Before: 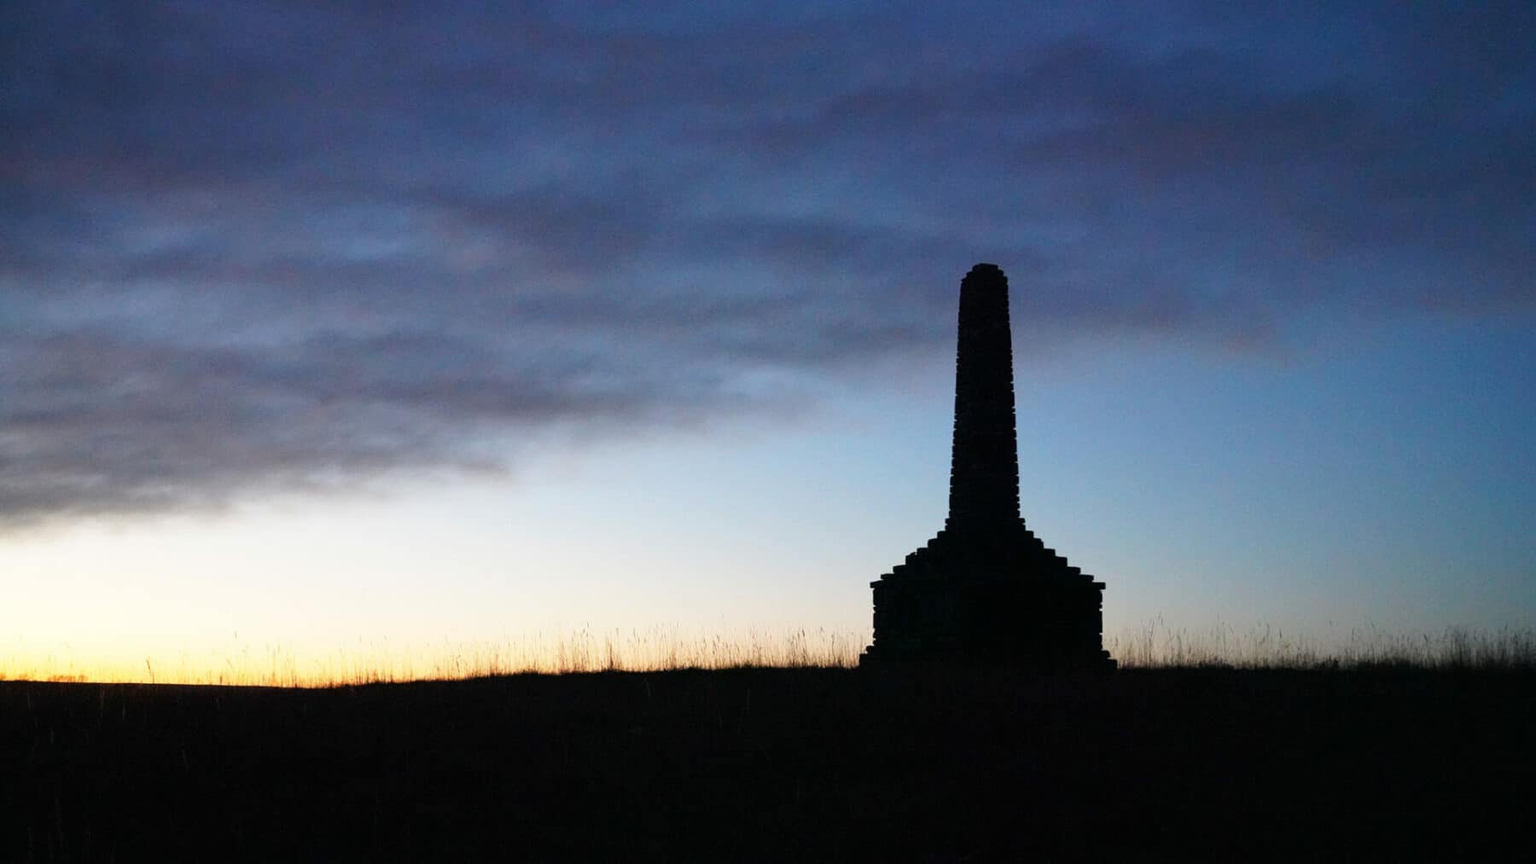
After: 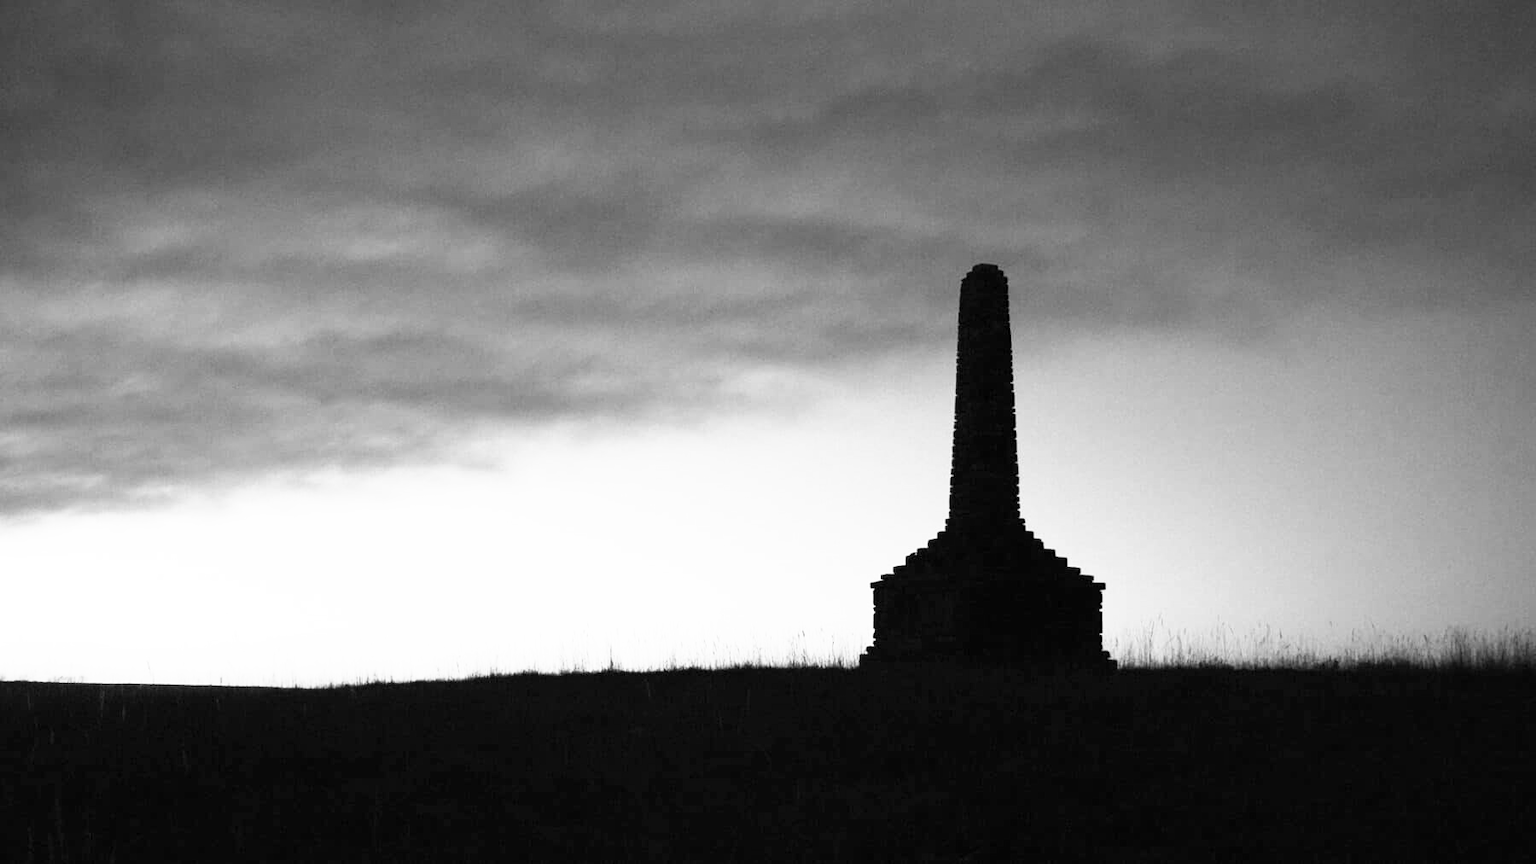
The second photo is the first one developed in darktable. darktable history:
base curve: curves: ch0 [(0, 0) (0.495, 0.917) (1, 1)], preserve colors none
monochrome: on, module defaults
